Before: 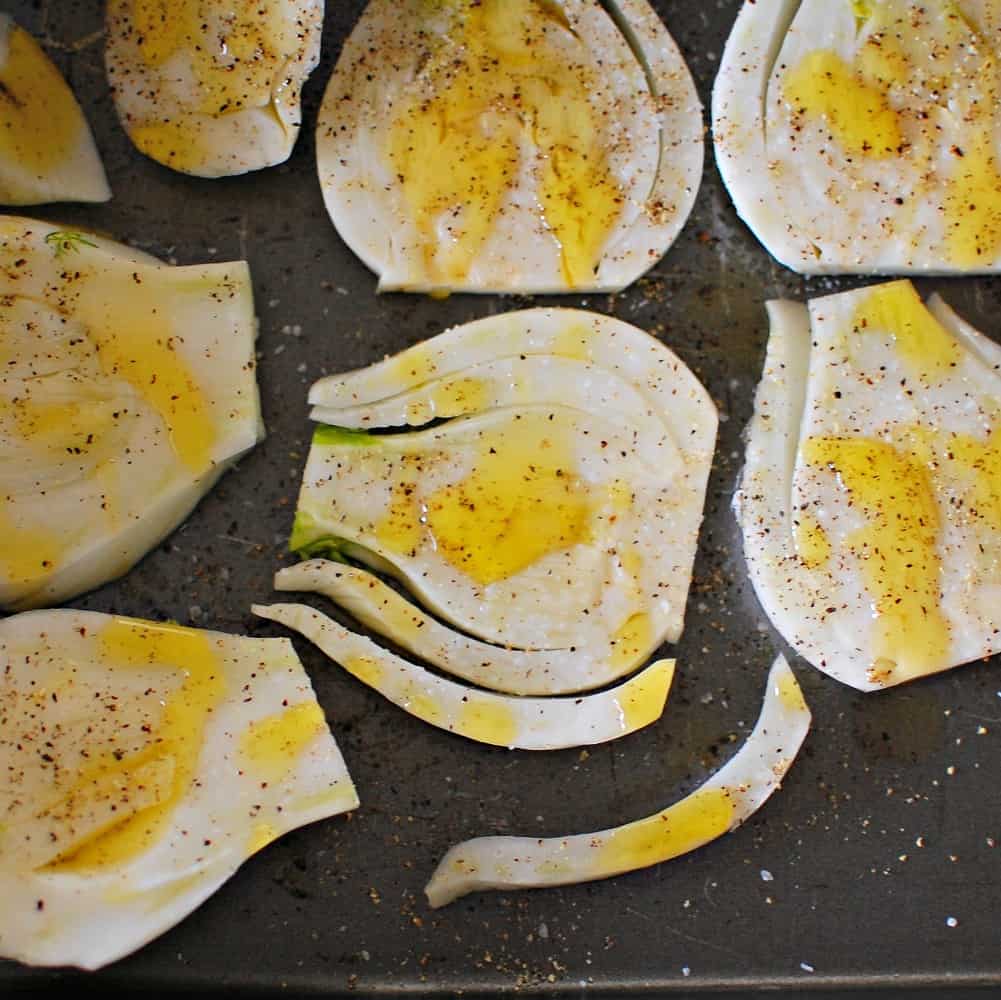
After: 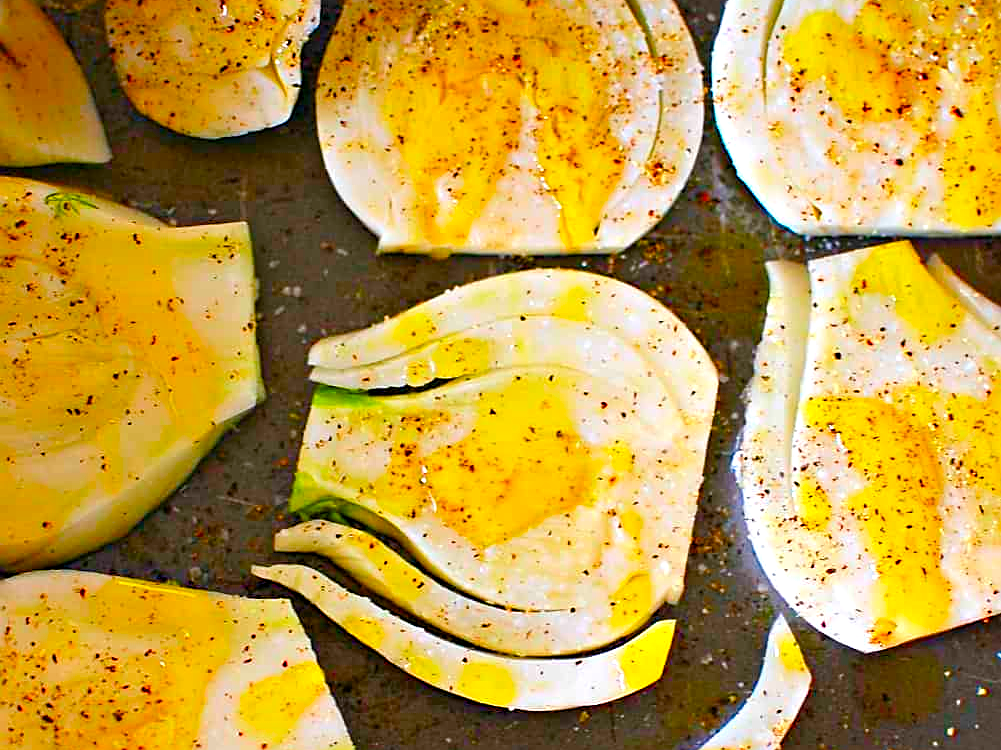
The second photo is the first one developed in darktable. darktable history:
color balance rgb: perceptual saturation grading › global saturation 13.979%, perceptual saturation grading › highlights -30.809%, perceptual saturation grading › shadows 51.759%, global vibrance 39.896%
exposure: black level correction 0, exposure 0.499 EV, compensate highlight preservation false
sharpen: amount 0.492
color correction: highlights b* -0.025, saturation 1.8
crop: top 3.92%, bottom 21.04%
